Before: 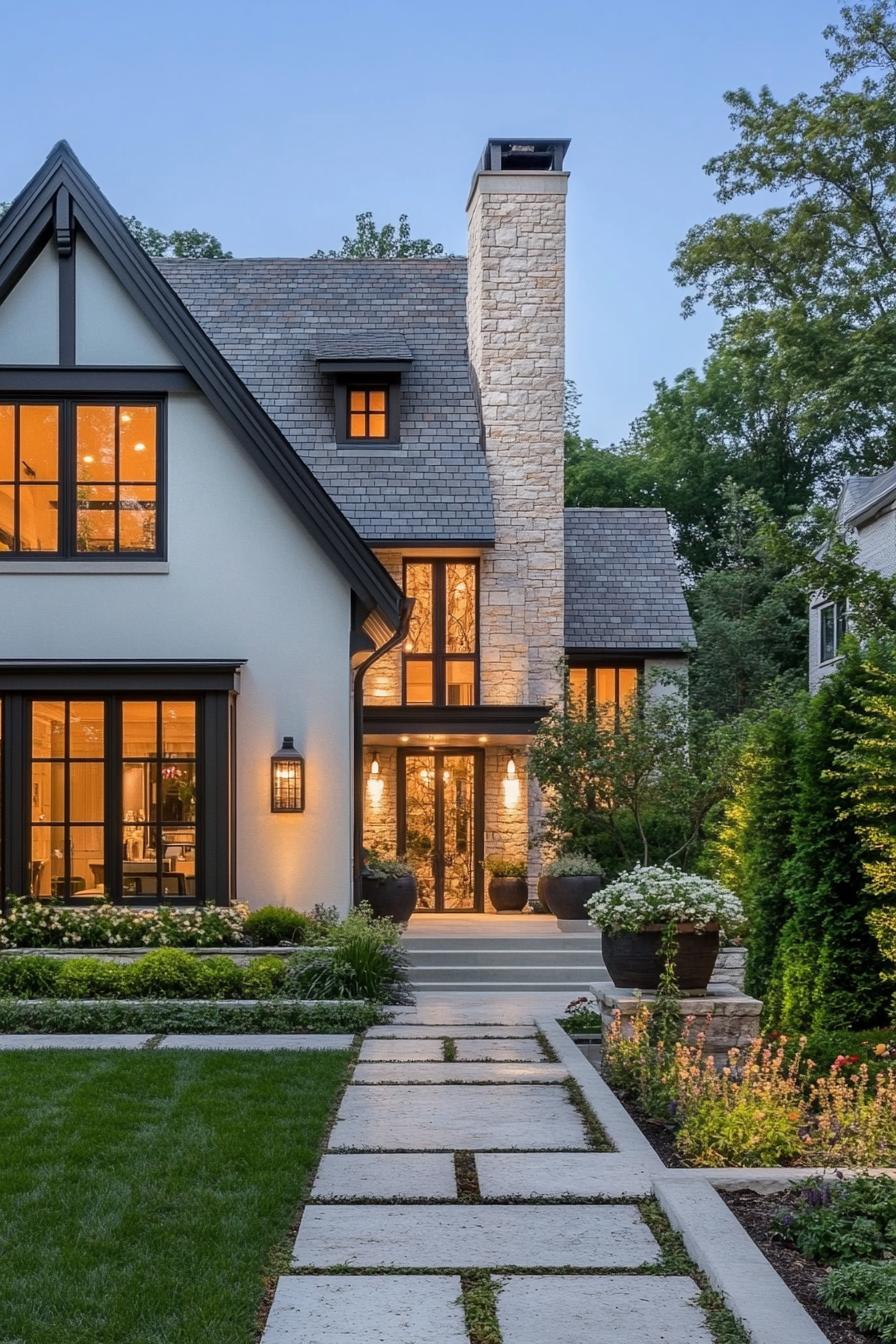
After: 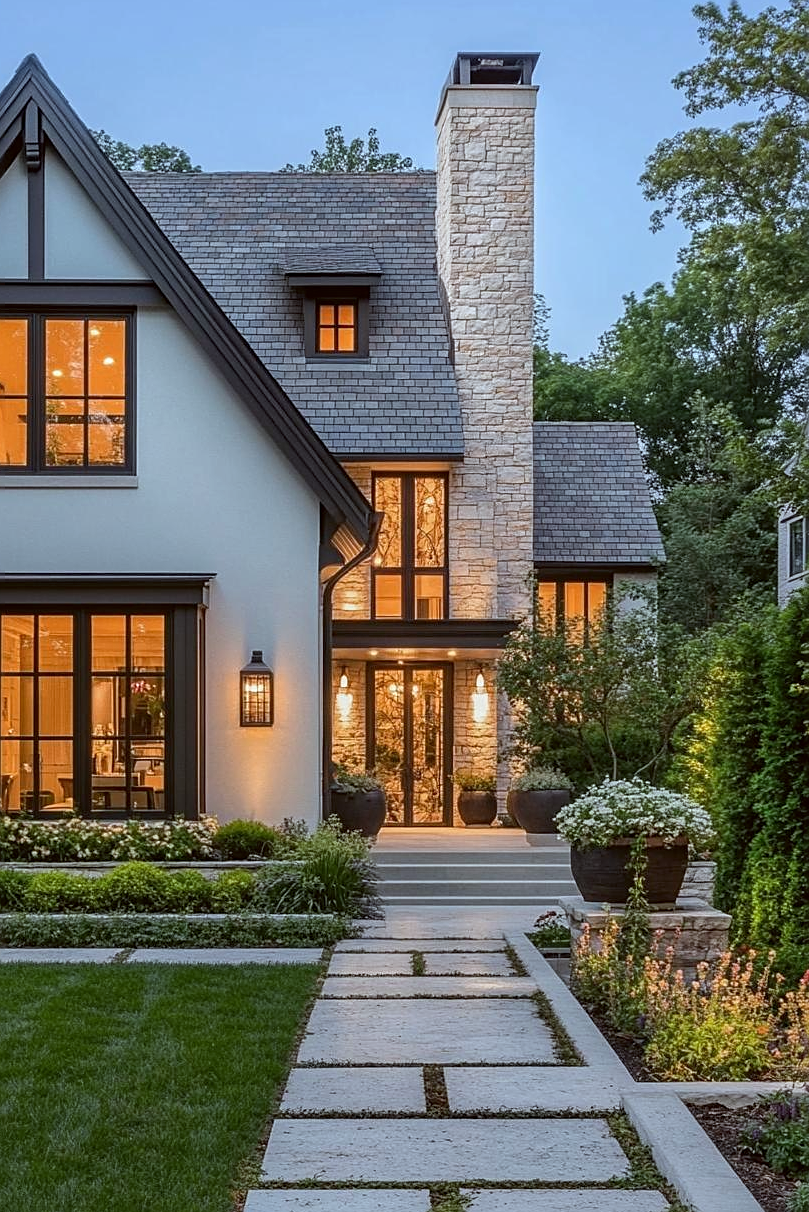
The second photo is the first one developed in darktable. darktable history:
color correction: highlights a* -3.64, highlights b* -6.09, shadows a* 3.09, shadows b* 5.77
local contrast: detail 109%
sharpen: on, module defaults
crop: left 3.567%, top 6.462%, right 6.038%, bottom 3.285%
